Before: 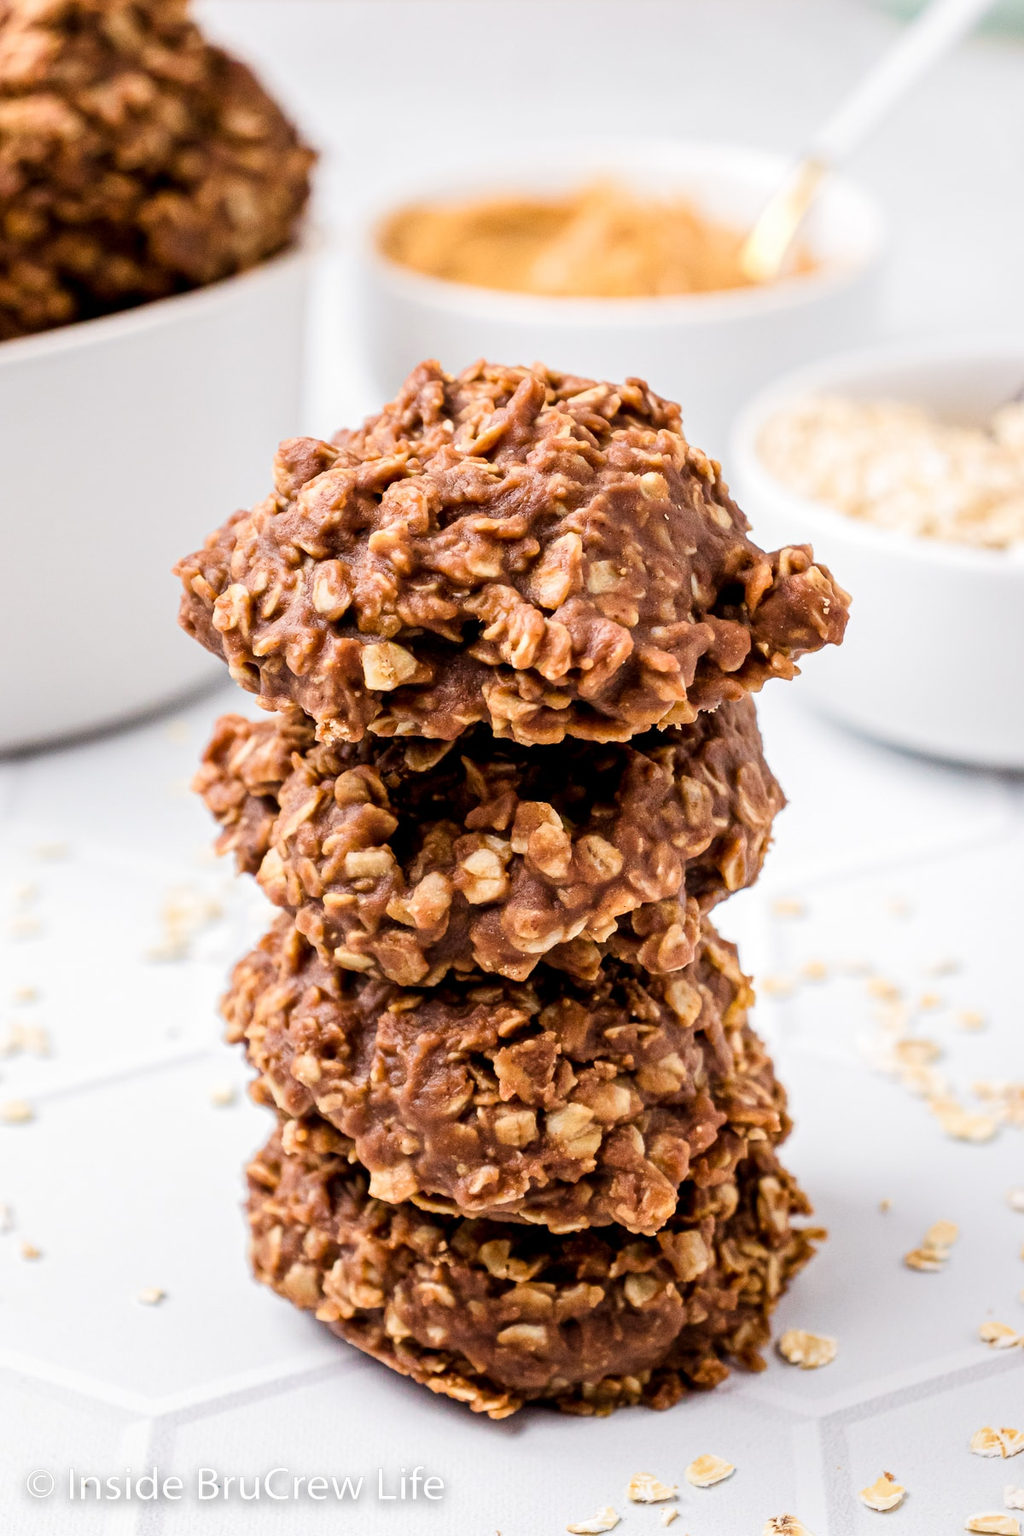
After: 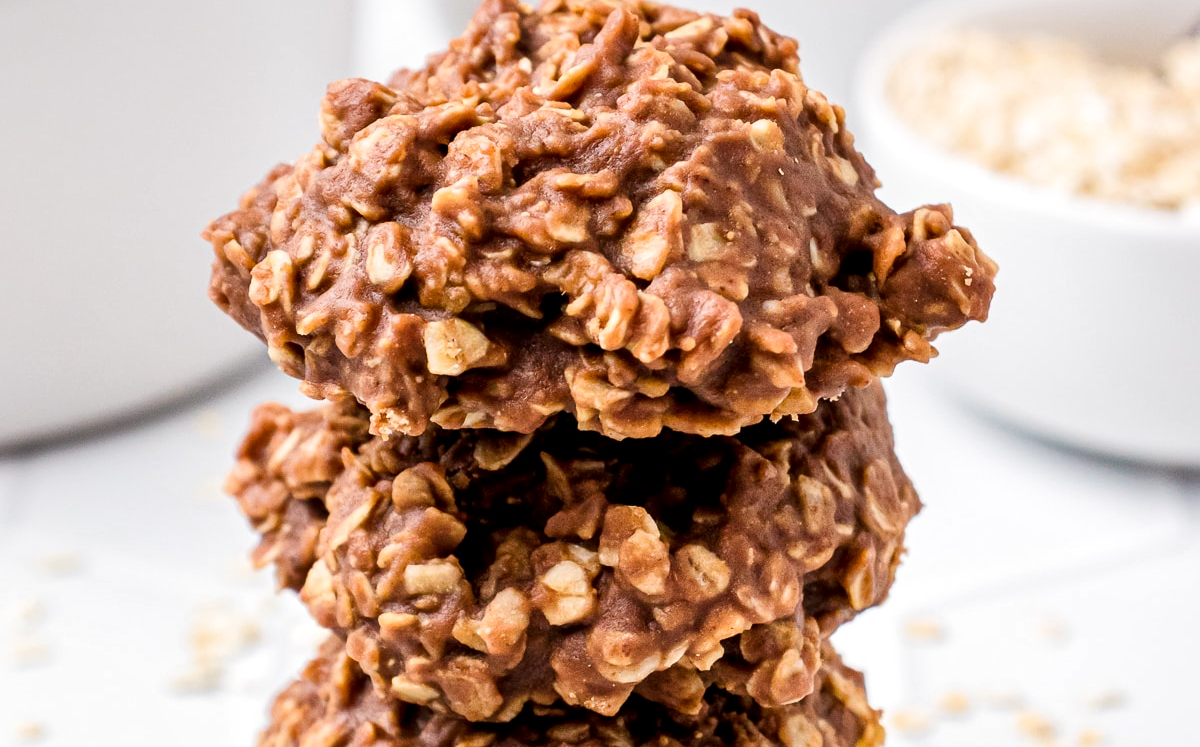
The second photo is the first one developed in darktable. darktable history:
crop and rotate: top 24.128%, bottom 34.361%
local contrast: mode bilateral grid, contrast 19, coarseness 49, detail 120%, midtone range 0.2
